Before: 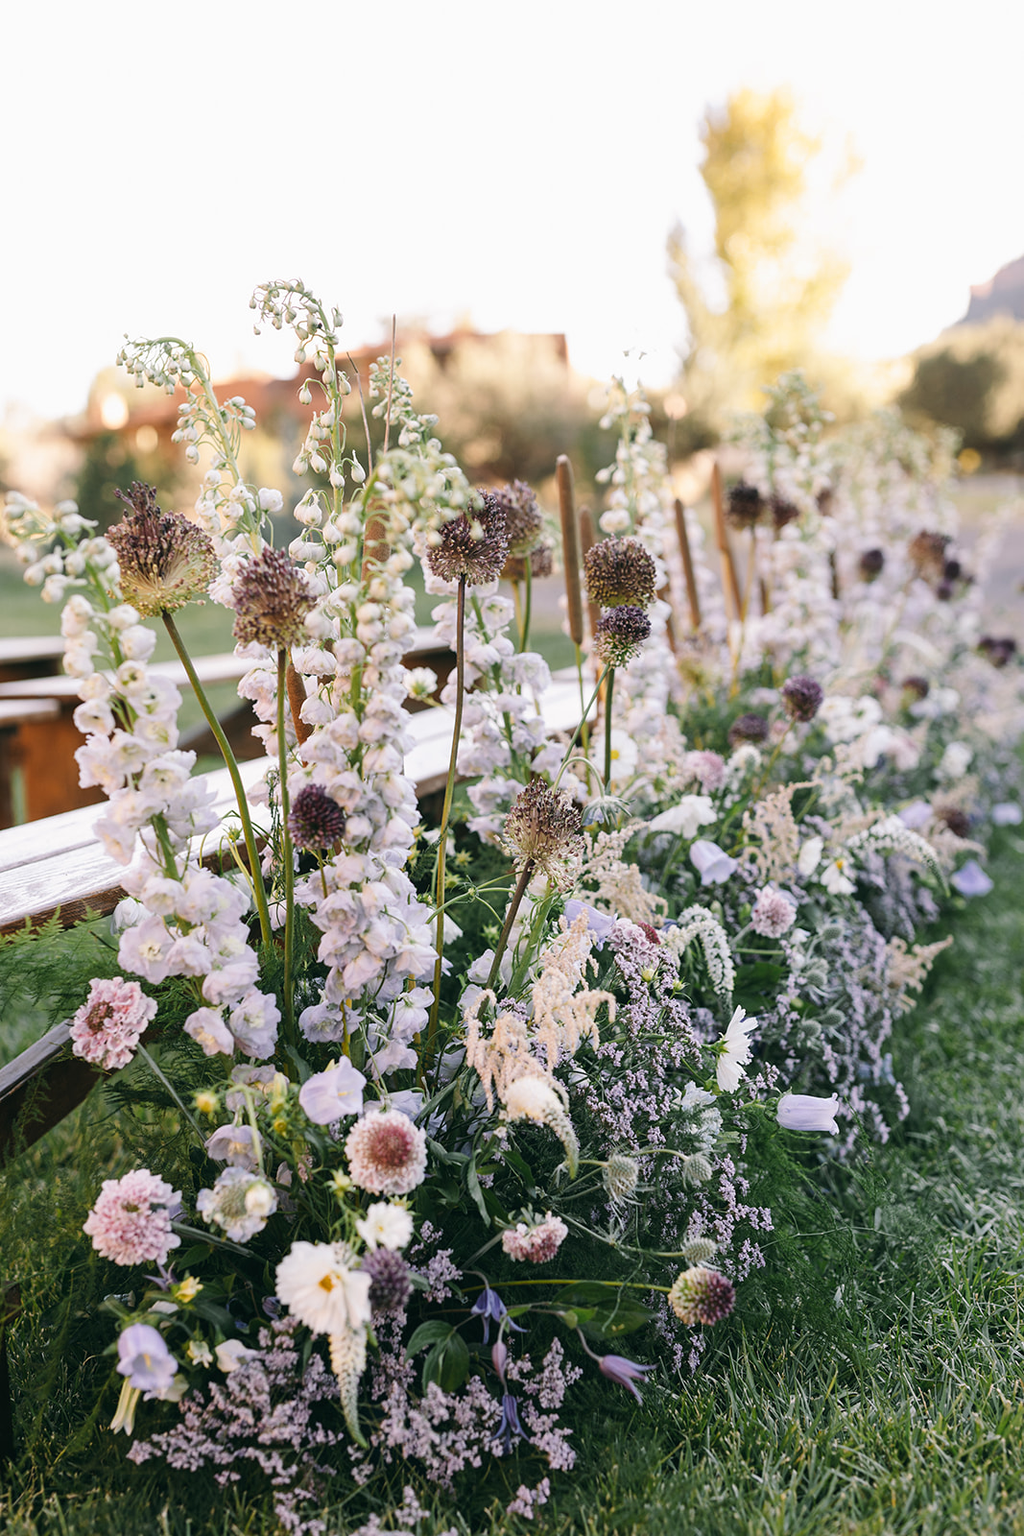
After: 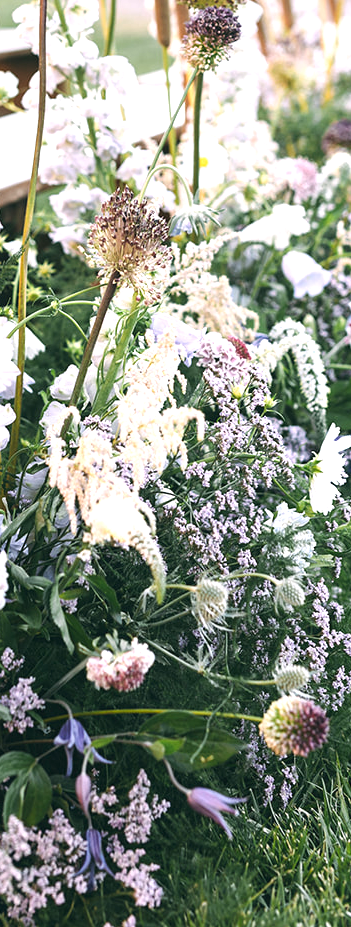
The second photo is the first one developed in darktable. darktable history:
exposure: black level correction -0.001, exposure 0.903 EV, compensate exposure bias true, compensate highlight preservation false
tone equalizer: edges refinement/feathering 500, mask exposure compensation -1.57 EV, preserve details no
crop: left 41.037%, top 39.027%, right 26.004%, bottom 3.023%
